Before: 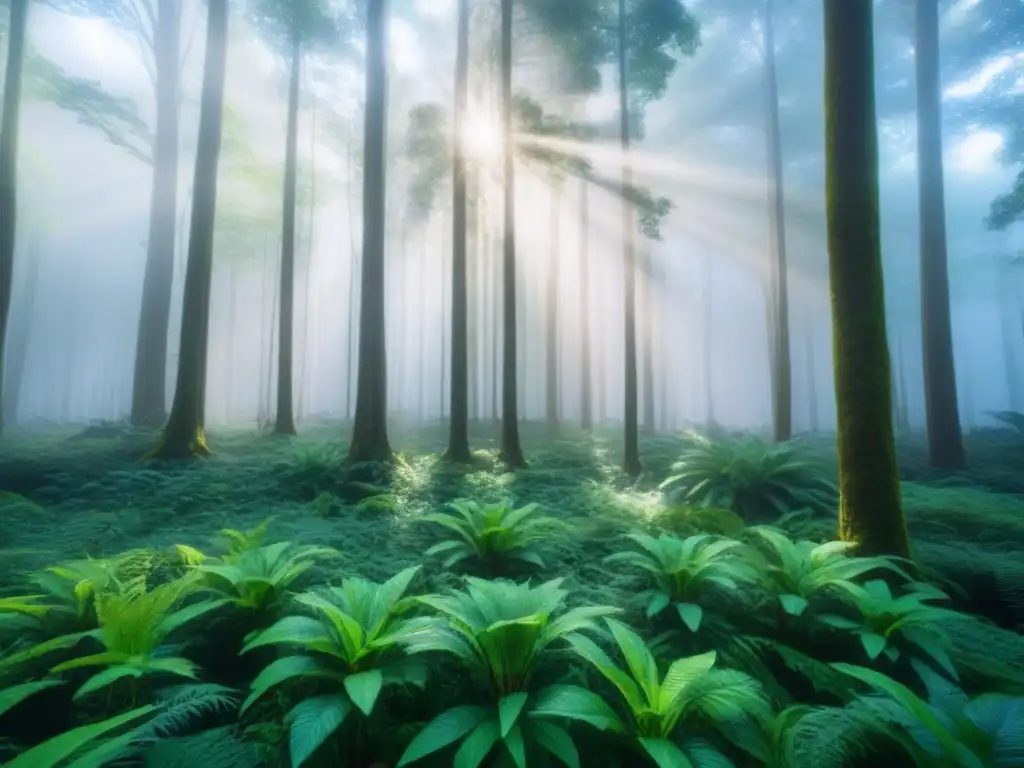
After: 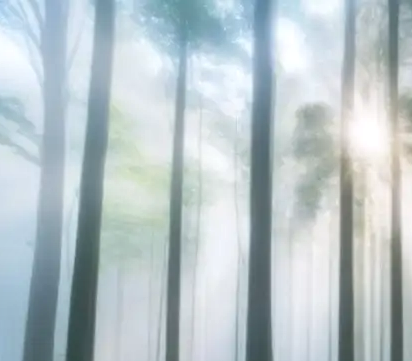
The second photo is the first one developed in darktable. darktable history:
tone equalizer: on, module defaults
local contrast: mode bilateral grid, contrast 31, coarseness 25, midtone range 0.2
crop and rotate: left 11.041%, top 0.048%, right 48.675%, bottom 52.928%
